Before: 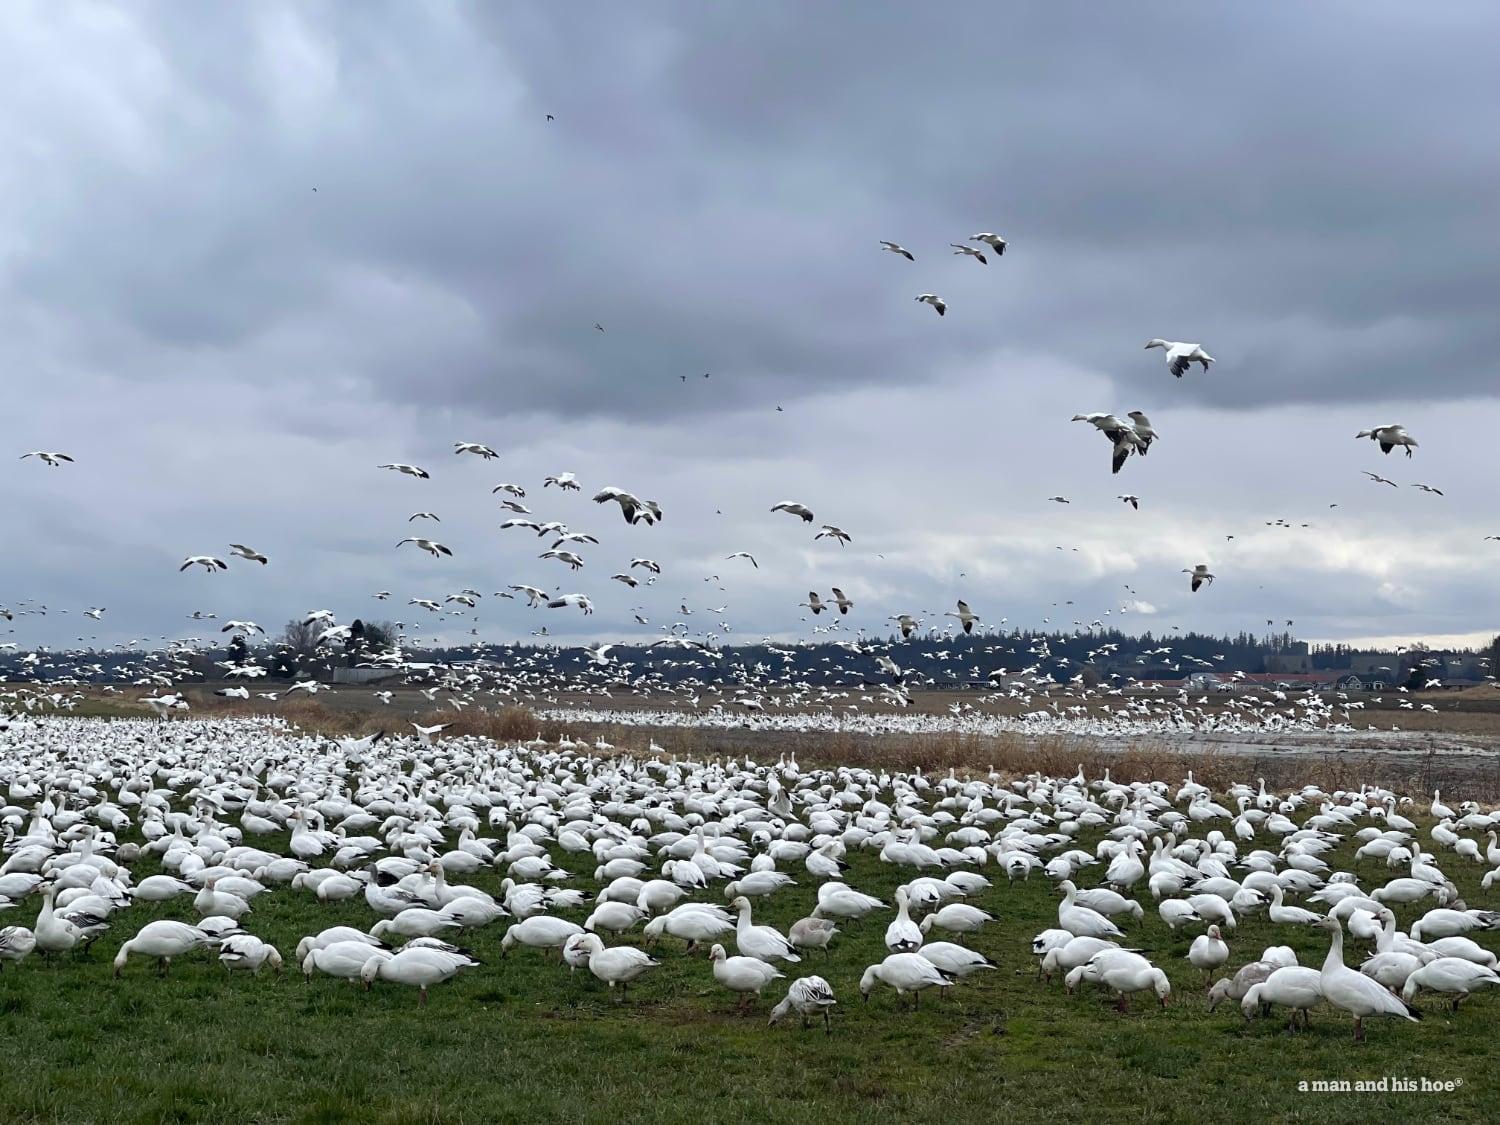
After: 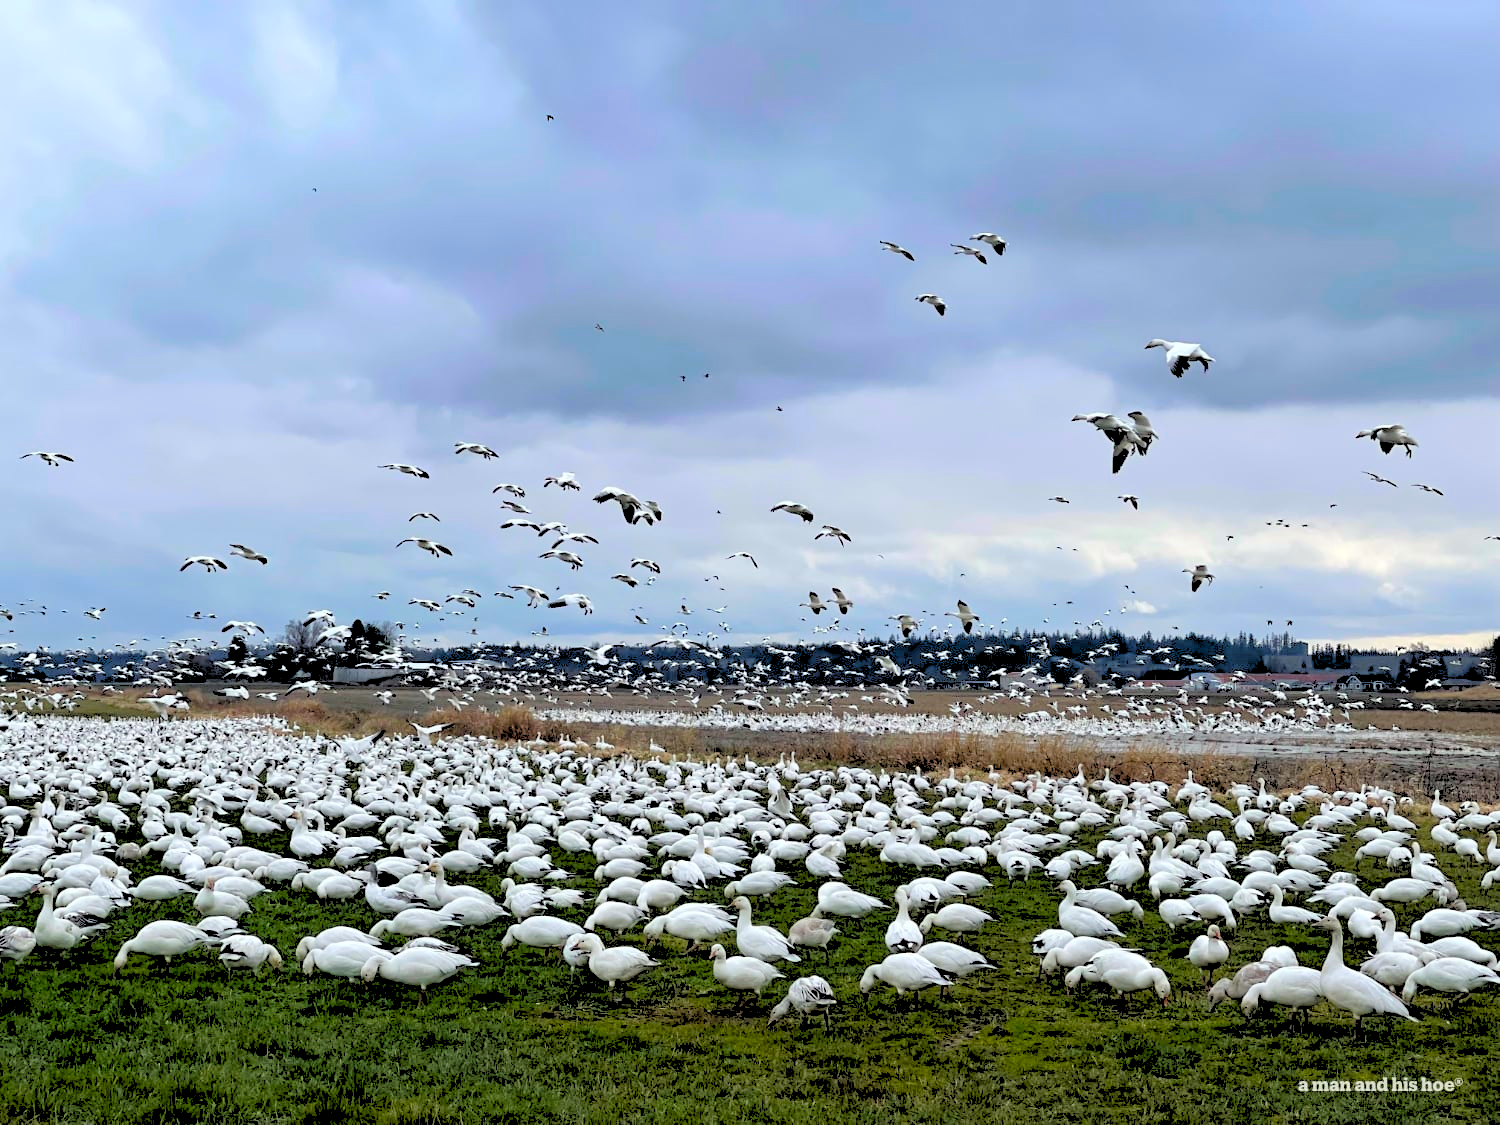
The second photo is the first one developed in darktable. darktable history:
color balance rgb: linear chroma grading › global chroma 15%, perceptual saturation grading › global saturation 30%
haze removal: compatibility mode true, adaptive false
rgb levels: levels [[0.027, 0.429, 0.996], [0, 0.5, 1], [0, 0.5, 1]]
